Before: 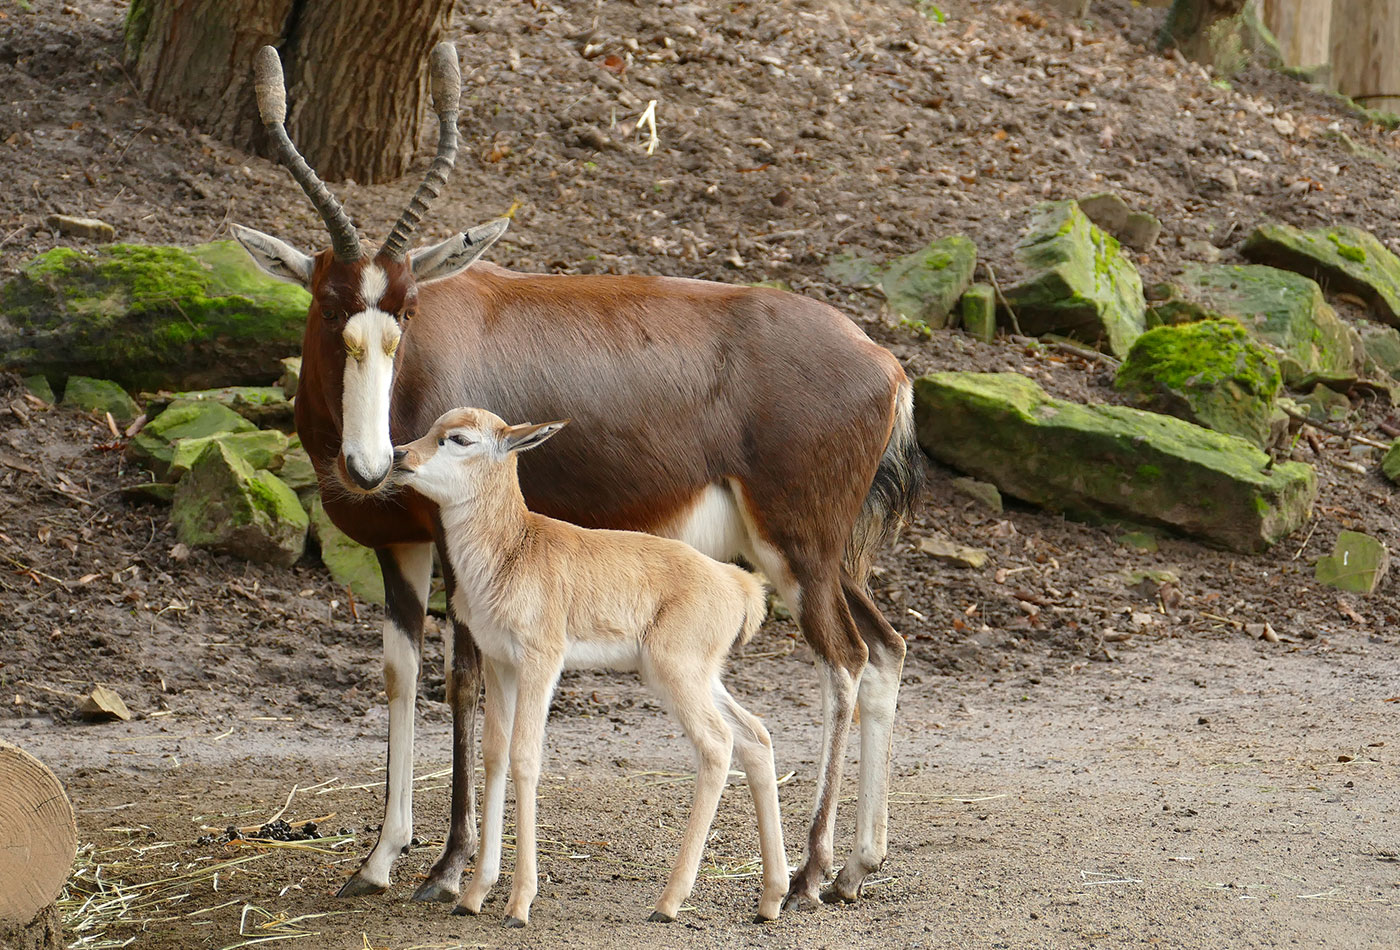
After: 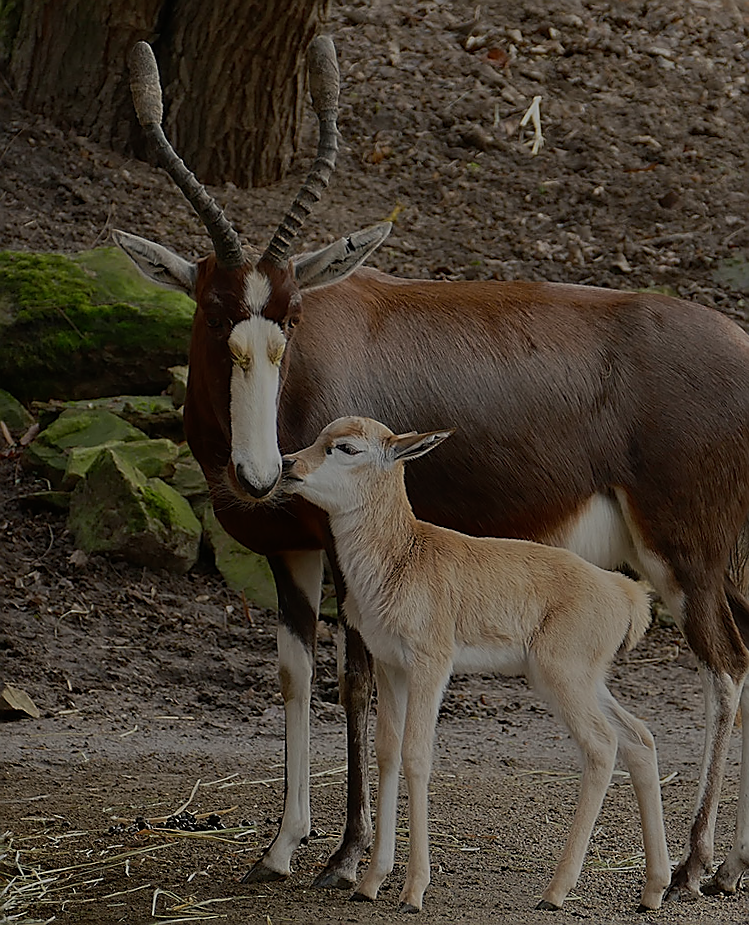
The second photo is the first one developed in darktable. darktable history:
sharpen: radius 1.4, amount 1.25, threshold 0.7
crop: left 5.114%, right 38.589%
rotate and perspective: rotation 0.074°, lens shift (vertical) 0.096, lens shift (horizontal) -0.041, crop left 0.043, crop right 0.952, crop top 0.024, crop bottom 0.979
tone equalizer: -8 EV -2 EV, -7 EV -2 EV, -6 EV -2 EV, -5 EV -2 EV, -4 EV -2 EV, -3 EV -2 EV, -2 EV -2 EV, -1 EV -1.63 EV, +0 EV -2 EV
